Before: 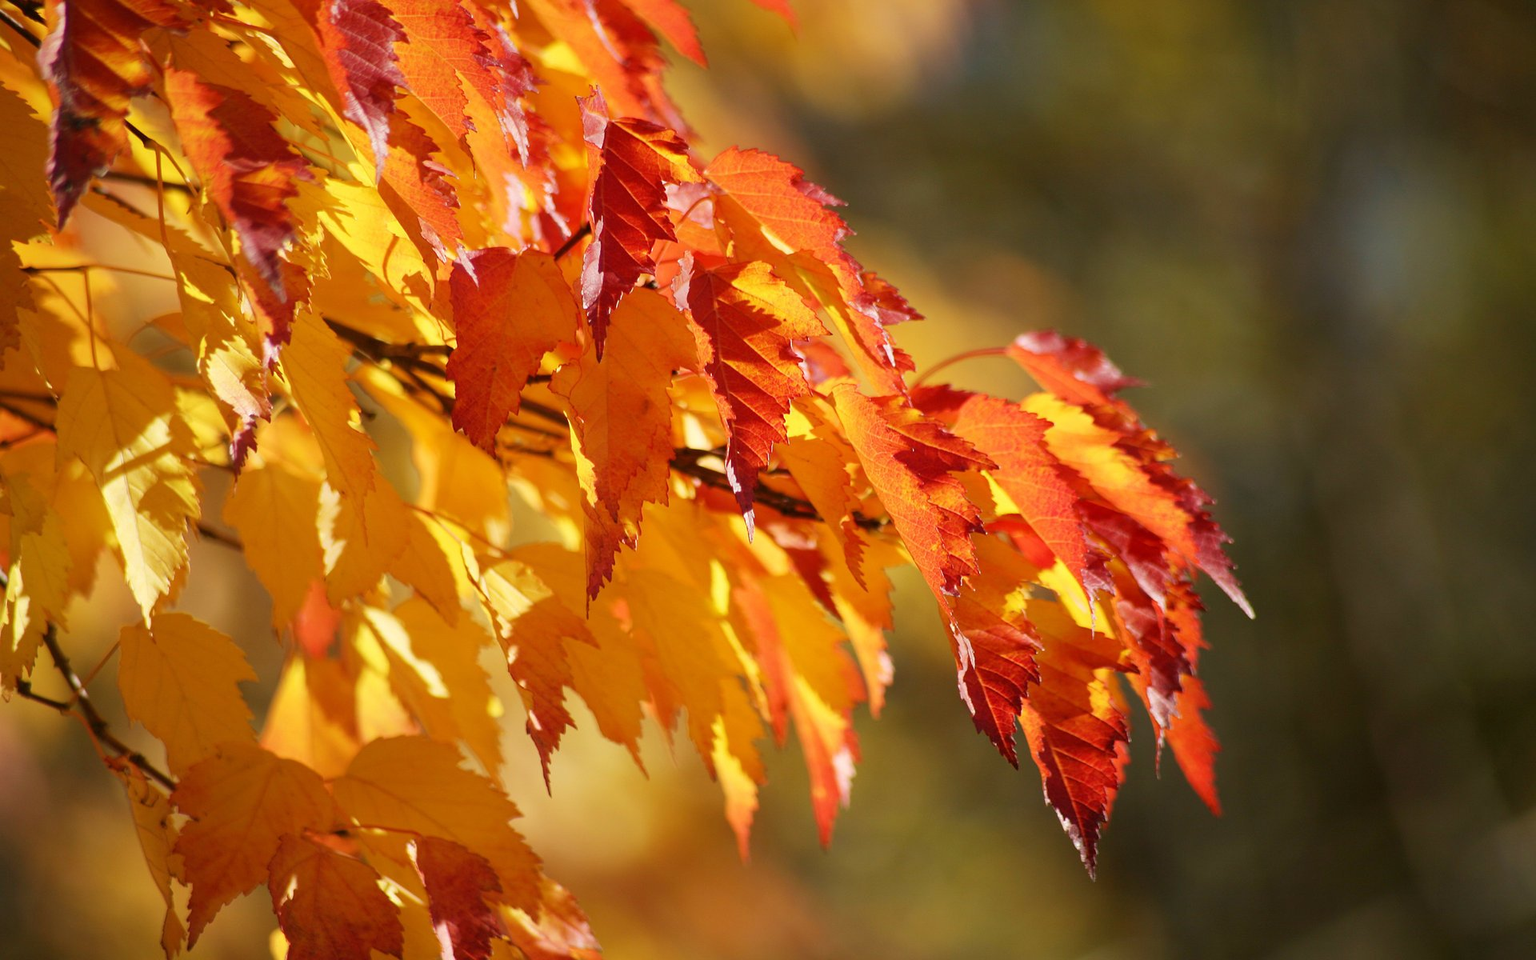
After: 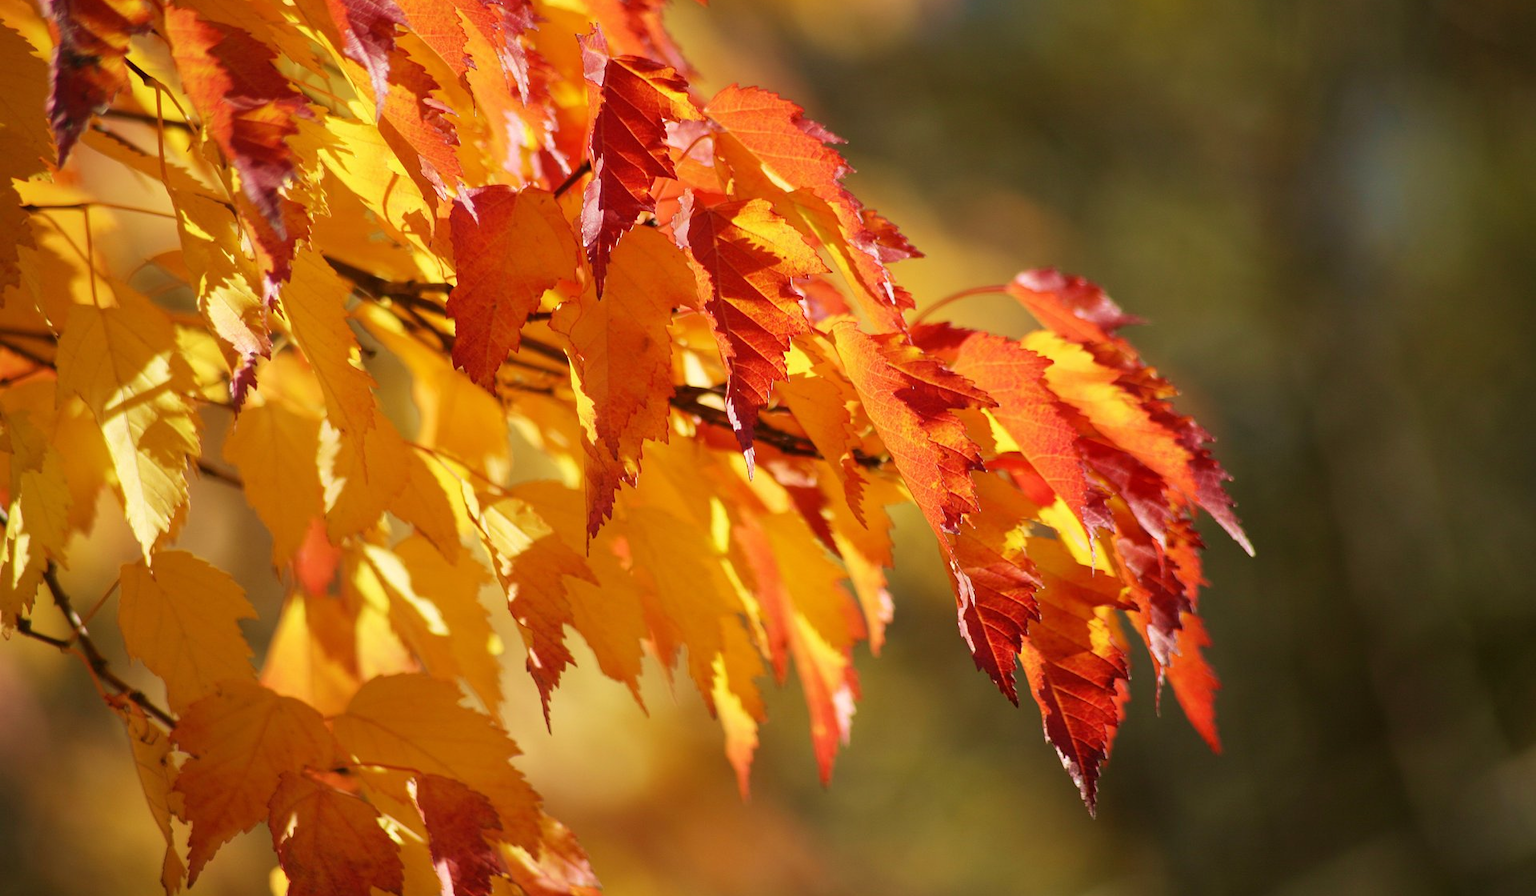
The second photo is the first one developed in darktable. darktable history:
crop and rotate: top 6.547%
tone equalizer: edges refinement/feathering 500, mask exposure compensation -1.57 EV, preserve details no
velvia: on, module defaults
